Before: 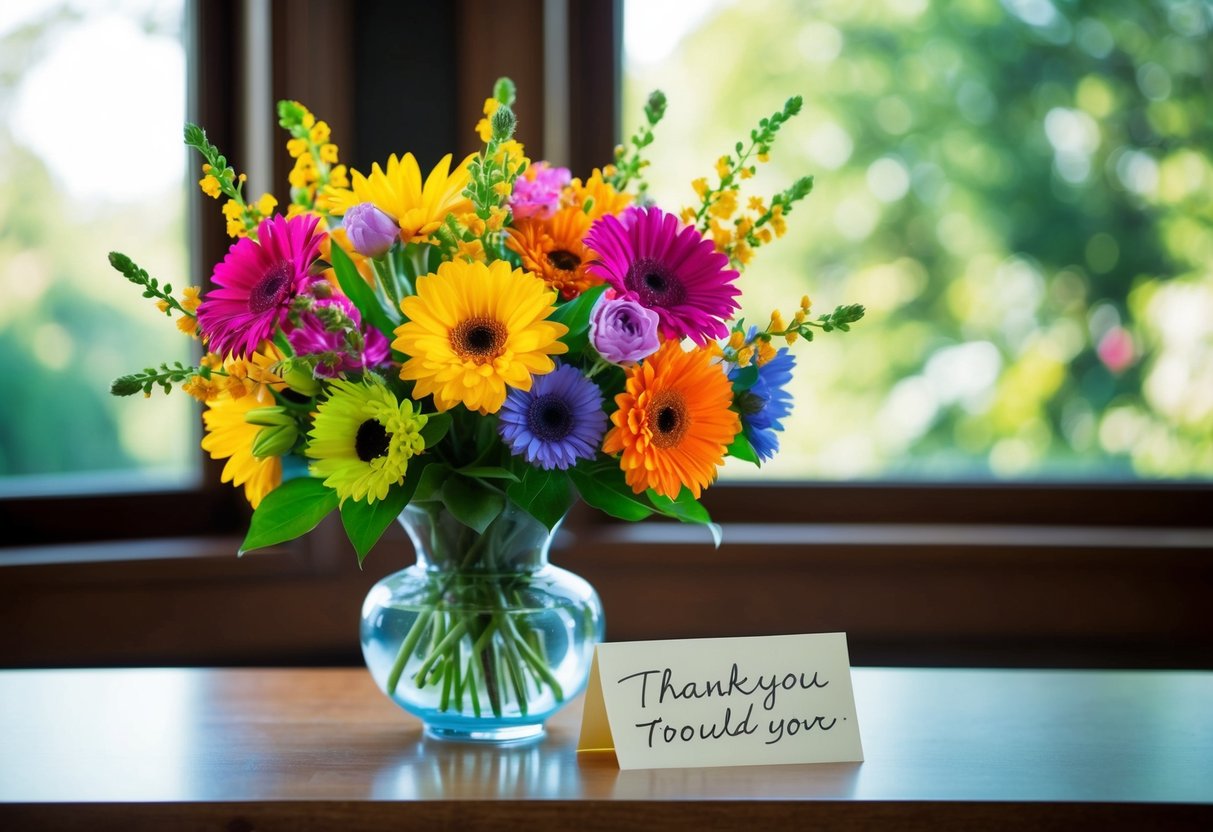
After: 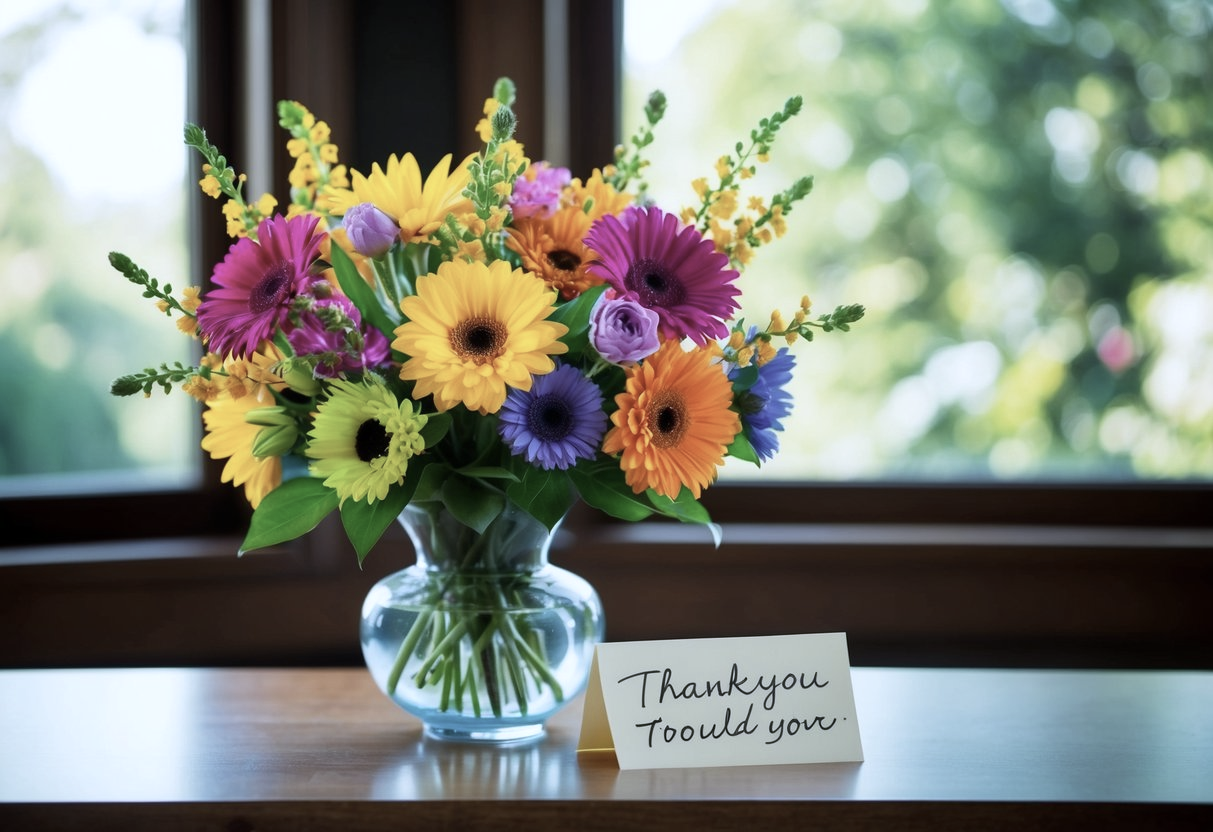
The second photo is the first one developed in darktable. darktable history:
contrast brightness saturation: contrast 0.1, saturation -0.36
white balance: red 0.954, blue 1.079
